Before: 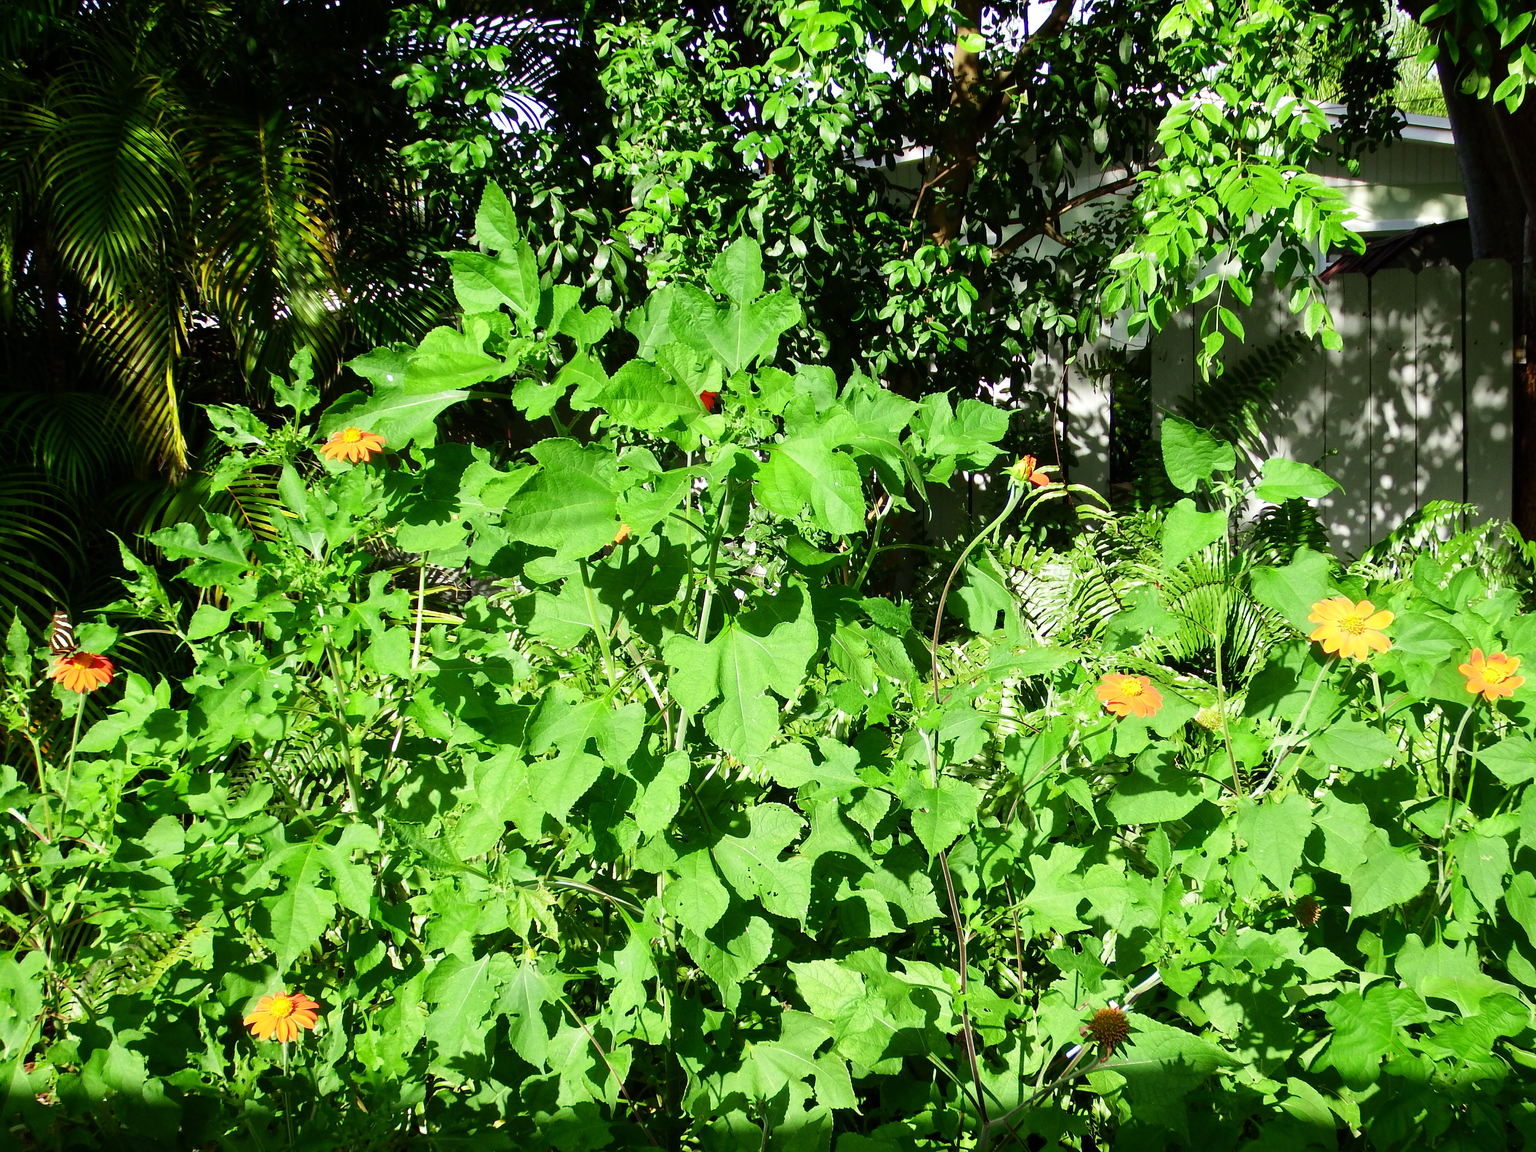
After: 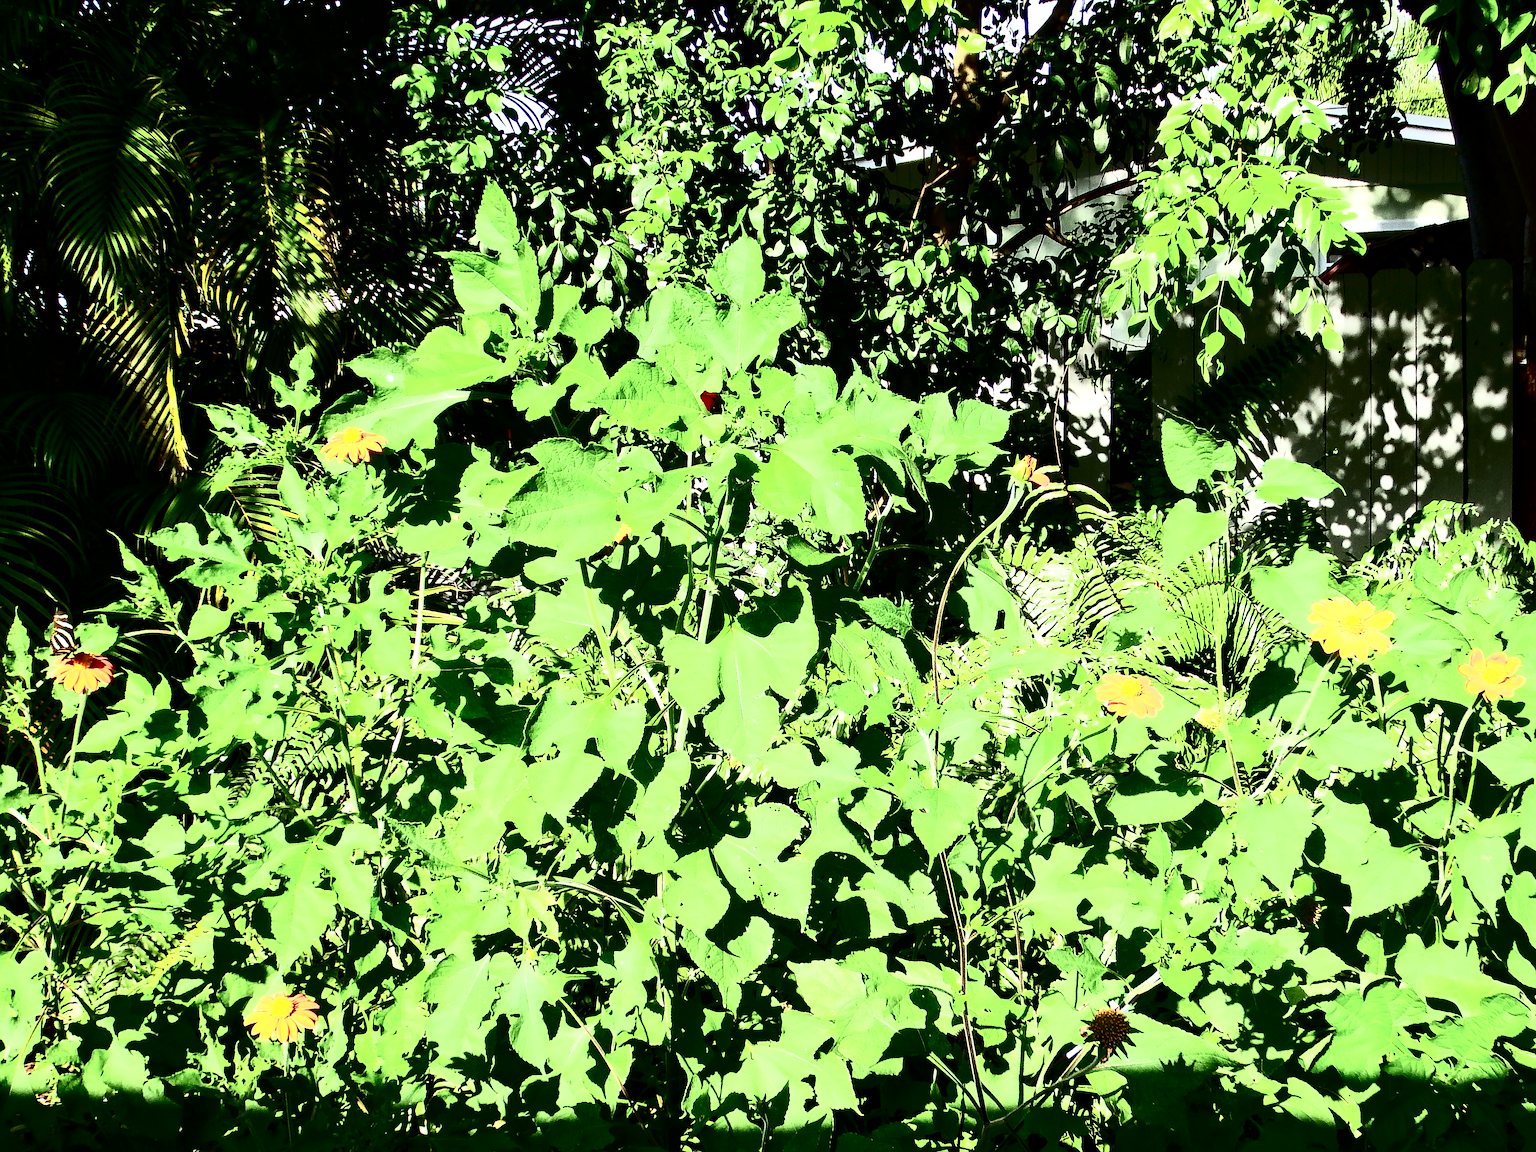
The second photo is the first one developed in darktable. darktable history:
local contrast: mode bilateral grid, contrast 25, coarseness 60, detail 151%, midtone range 0.2
contrast brightness saturation: contrast 0.93, brightness 0.2
sharpen: on, module defaults
